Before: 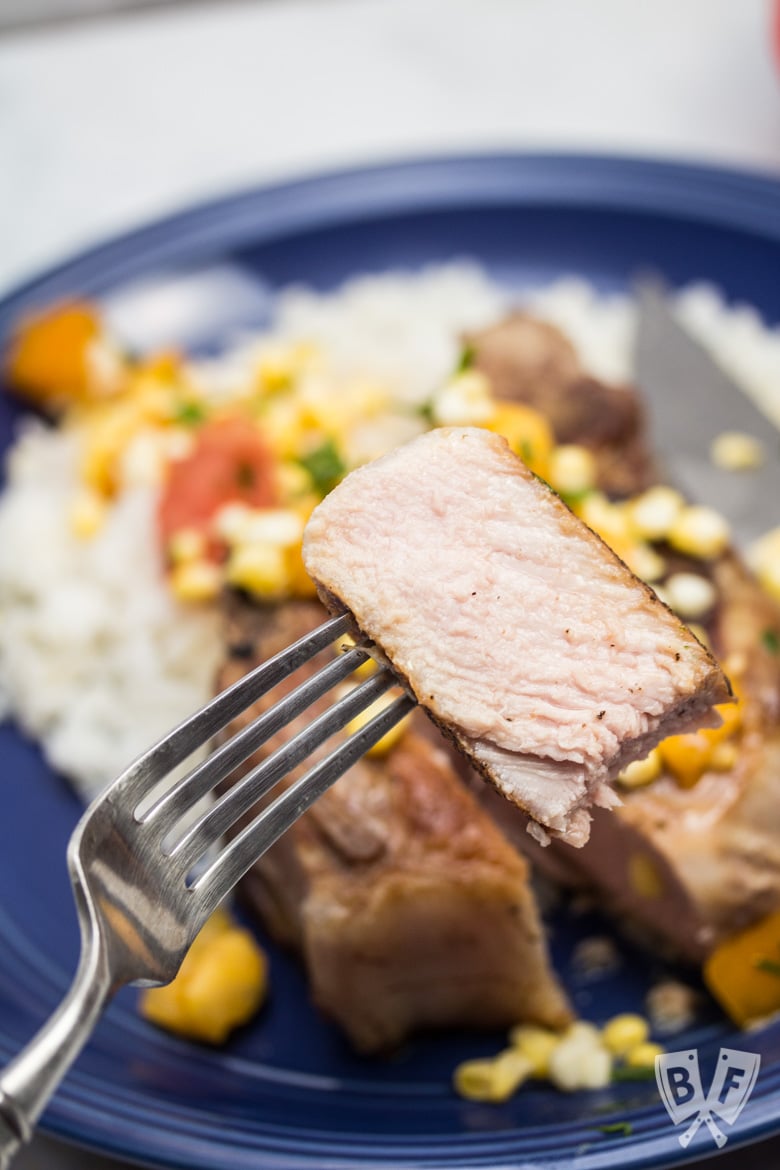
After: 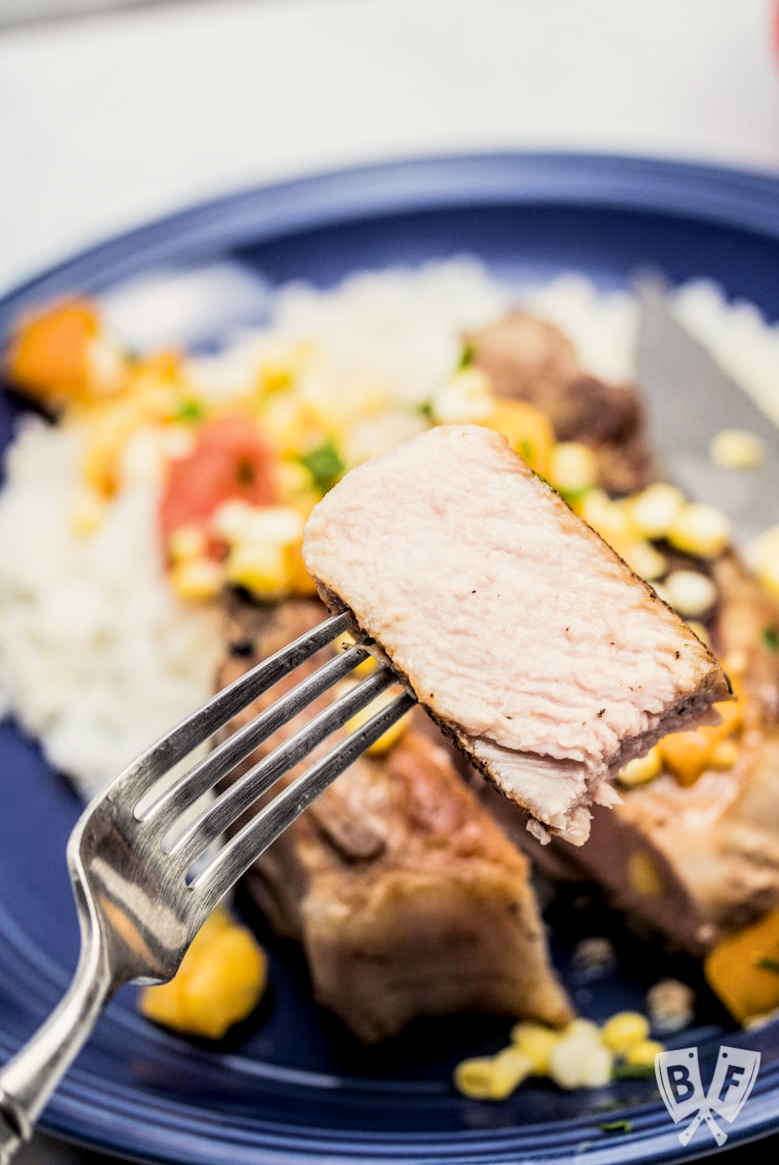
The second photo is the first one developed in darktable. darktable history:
crop: top 0.249%, bottom 0.177%
local contrast: detail 130%
color correction: highlights b* 2.97
filmic rgb: black relative exposure -7.5 EV, white relative exposure 5 EV, threshold 3.01 EV, hardness 3.32, contrast 1.296, enable highlight reconstruction true
tone equalizer: -8 EV -0.551 EV, edges refinement/feathering 500, mask exposure compensation -1.57 EV, preserve details no
exposure: exposure 0.605 EV, compensate highlight preservation false
